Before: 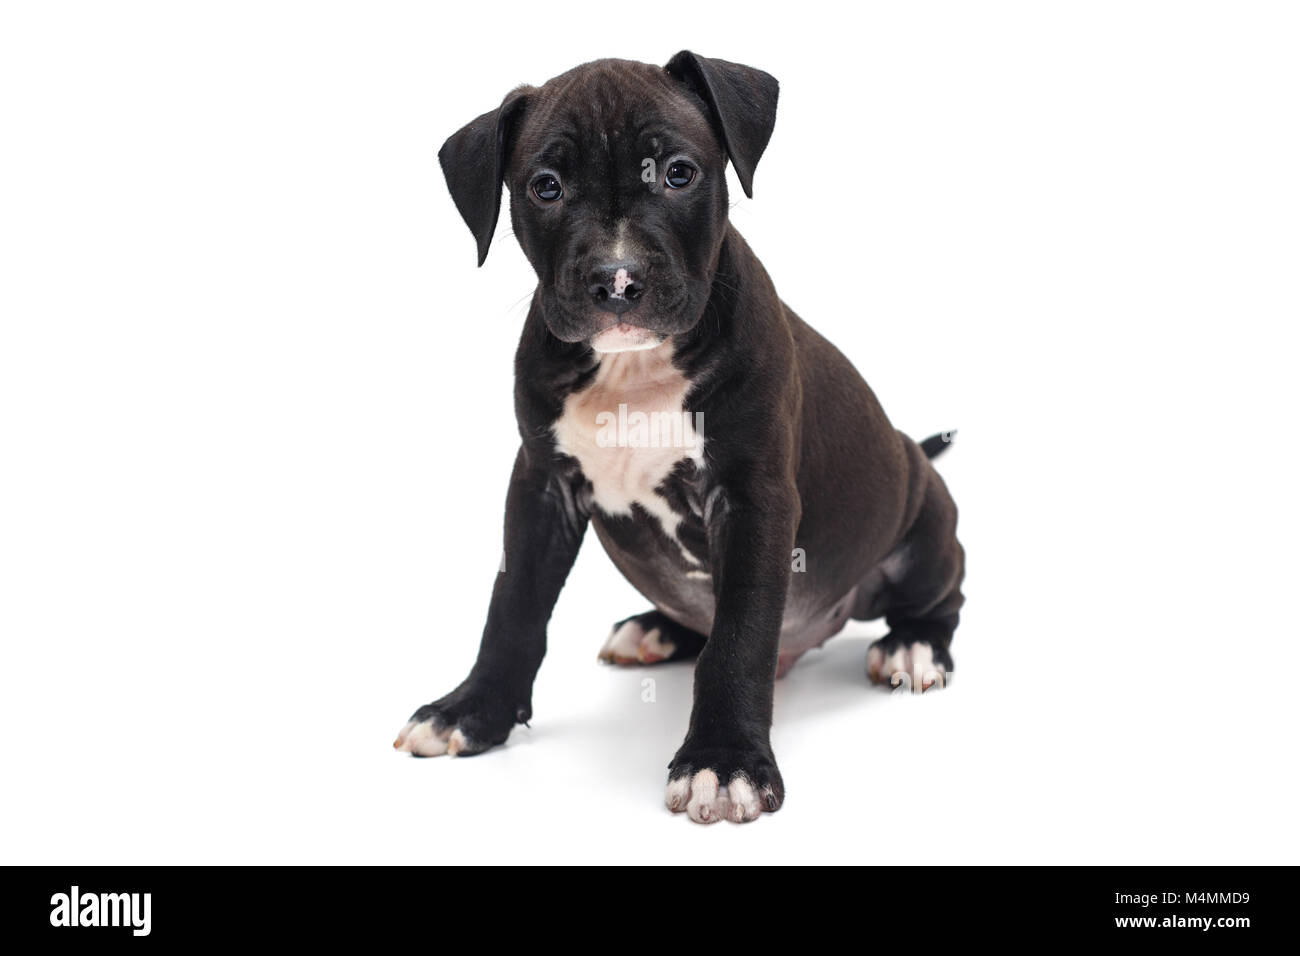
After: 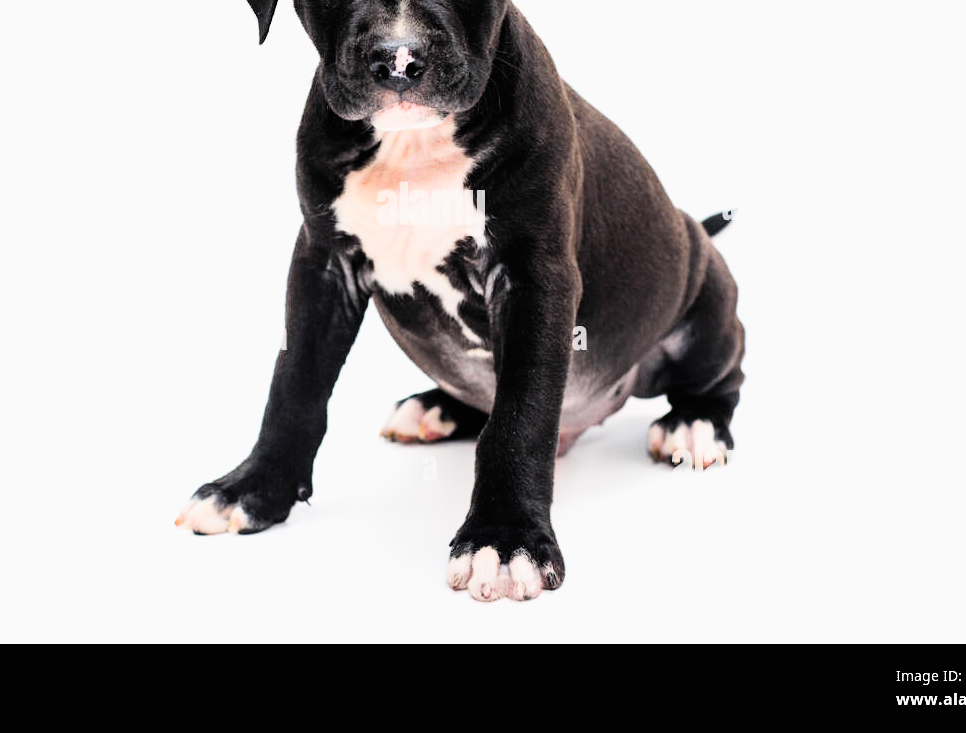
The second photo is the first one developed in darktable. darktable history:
crop: left 16.877%, top 23.224%, right 8.8%
exposure: exposure 0.61 EV, compensate exposure bias true, compensate highlight preservation false
contrast brightness saturation: contrast 0.201, brightness 0.168, saturation 0.224
color balance rgb: highlights gain › chroma 0.183%, highlights gain › hue 330.01°, white fulcrum 0.084 EV, linear chroma grading › shadows -7.407%, linear chroma grading › highlights -6.562%, linear chroma grading › global chroma -10.44%, linear chroma grading › mid-tones -7.644%, perceptual saturation grading › global saturation 29.711%
filmic rgb: black relative exposure -5.14 EV, white relative exposure 3.96 EV, hardness 2.9, contrast 1.301, highlights saturation mix -30.39%
